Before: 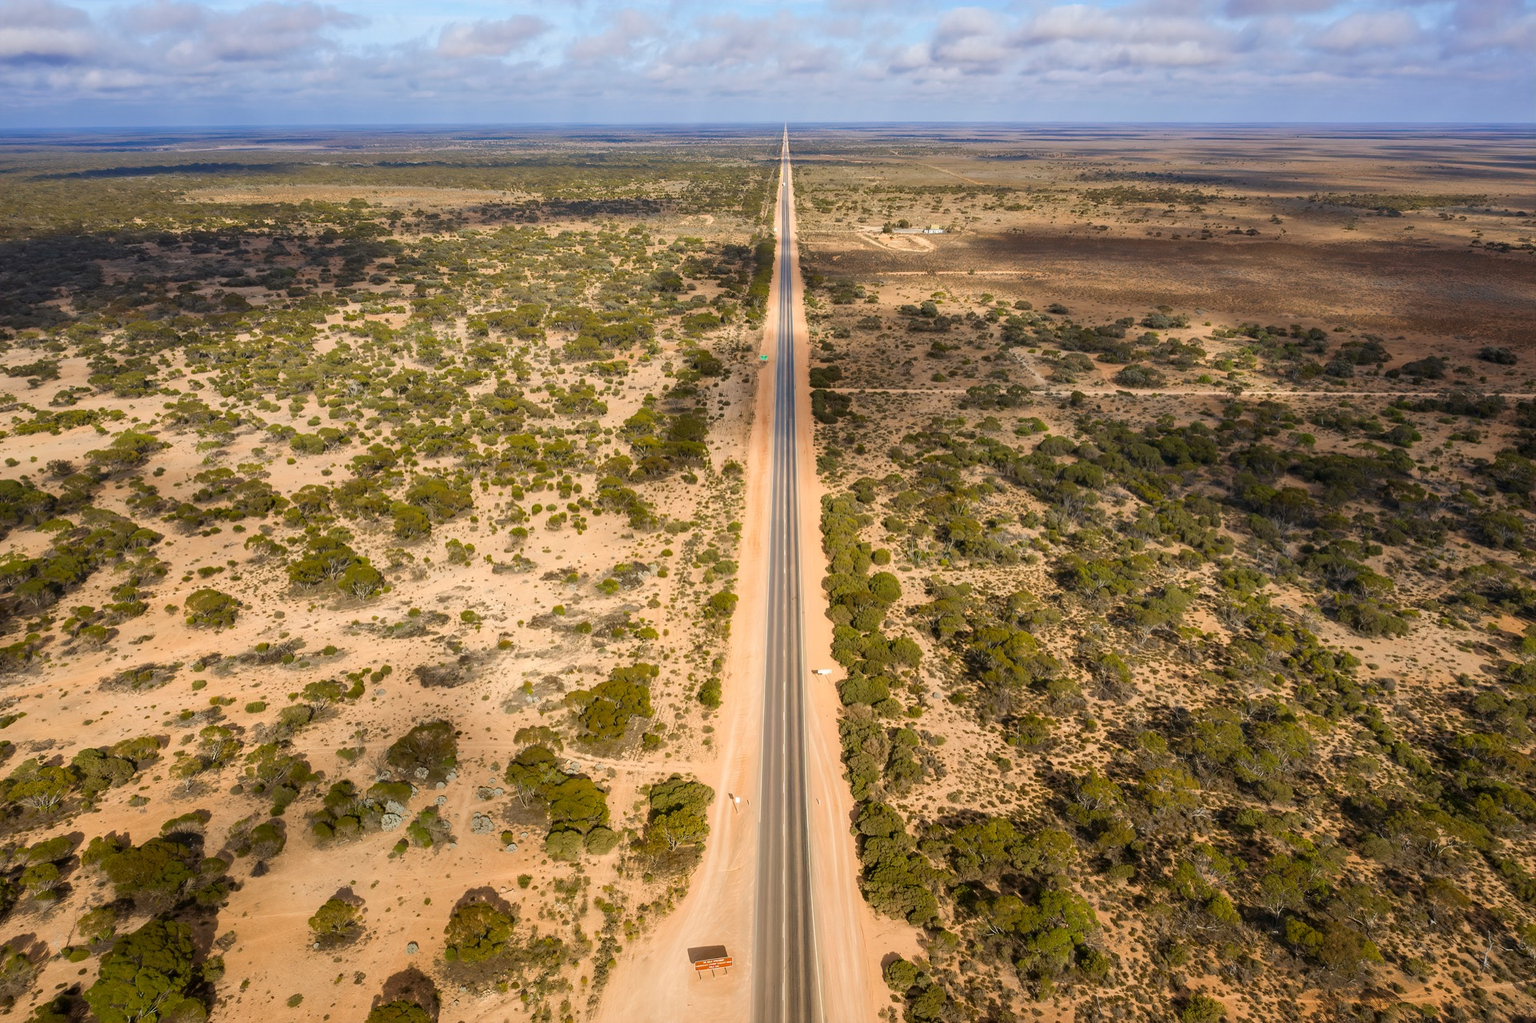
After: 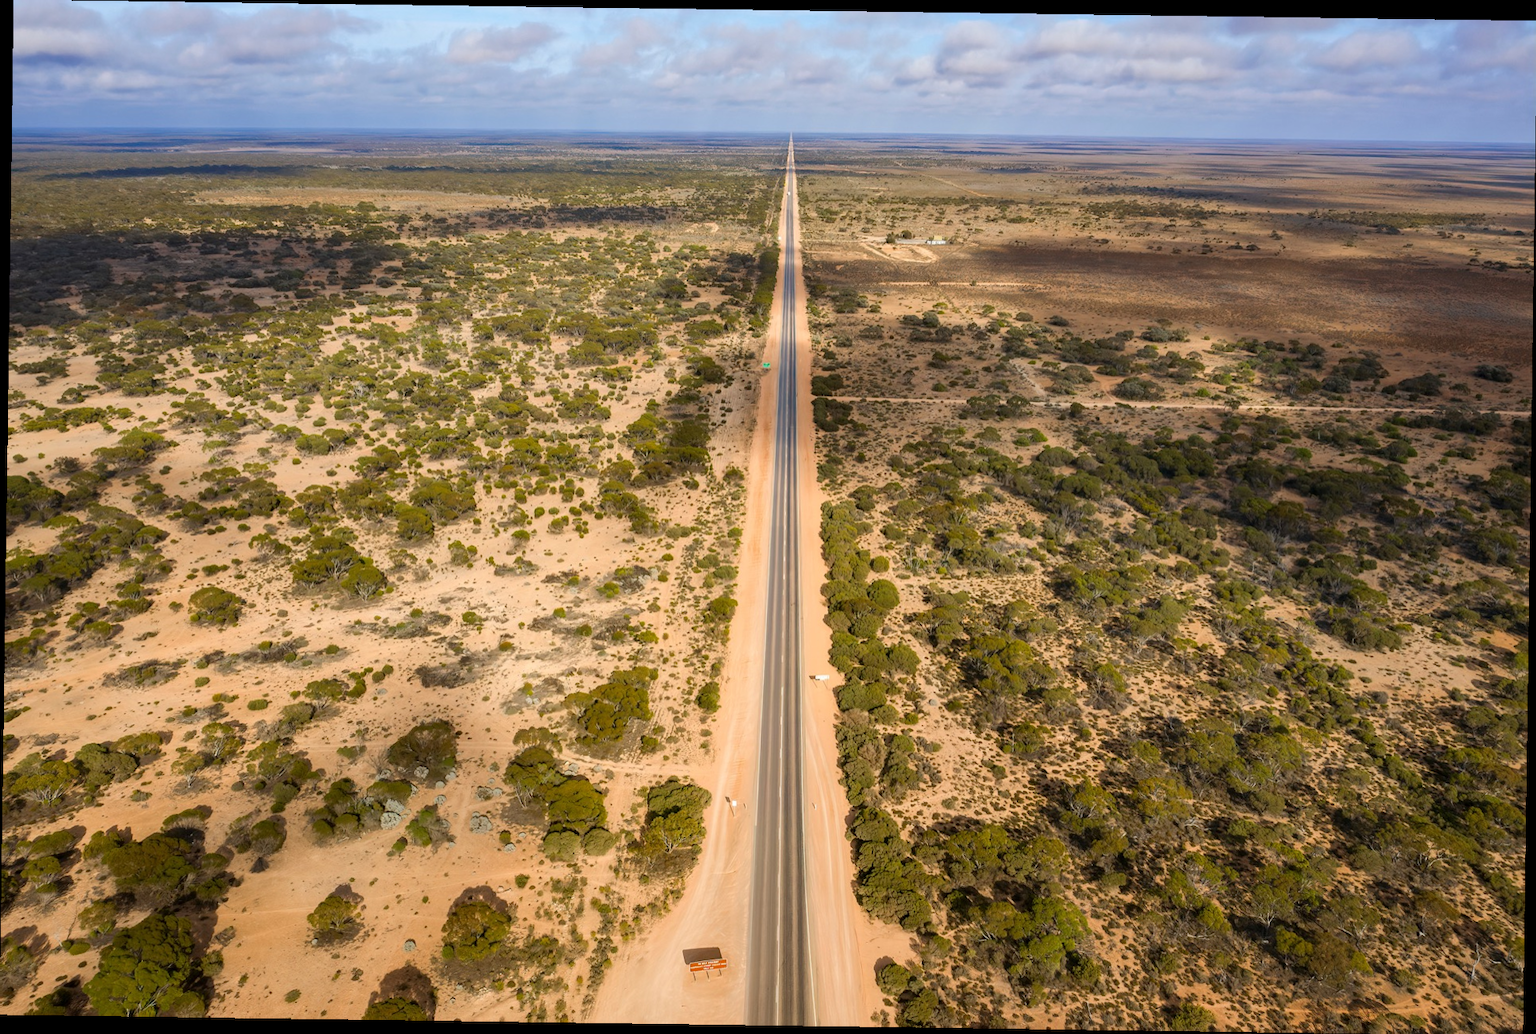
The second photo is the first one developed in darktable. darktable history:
white balance: emerald 1
rotate and perspective: rotation 0.8°, automatic cropping off
